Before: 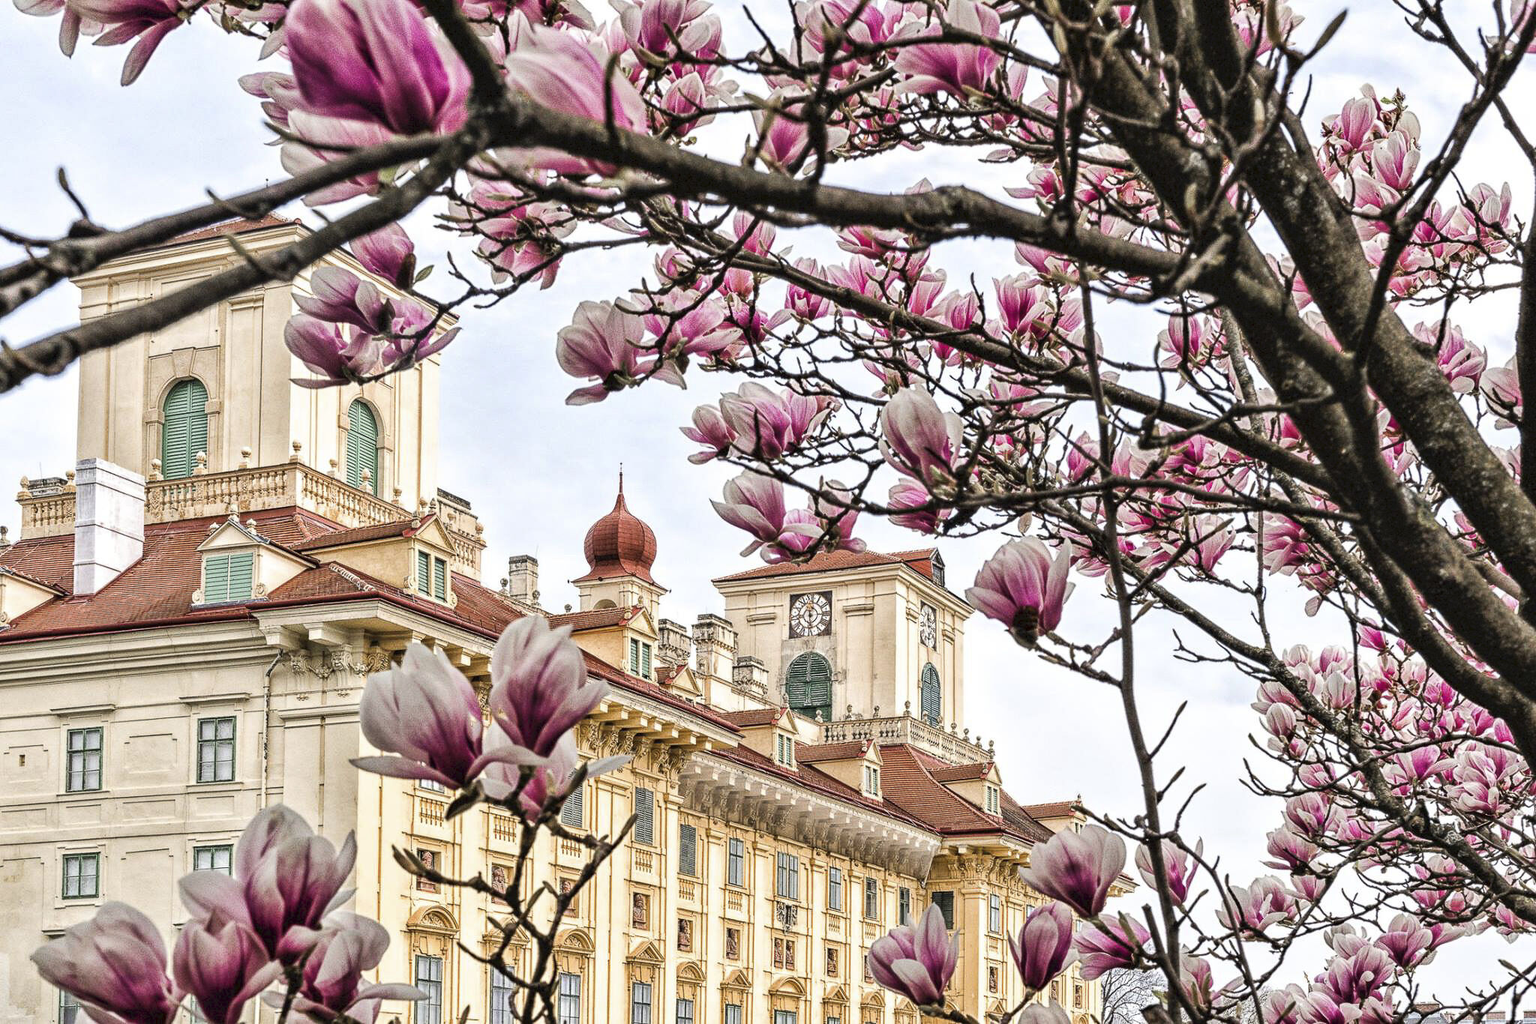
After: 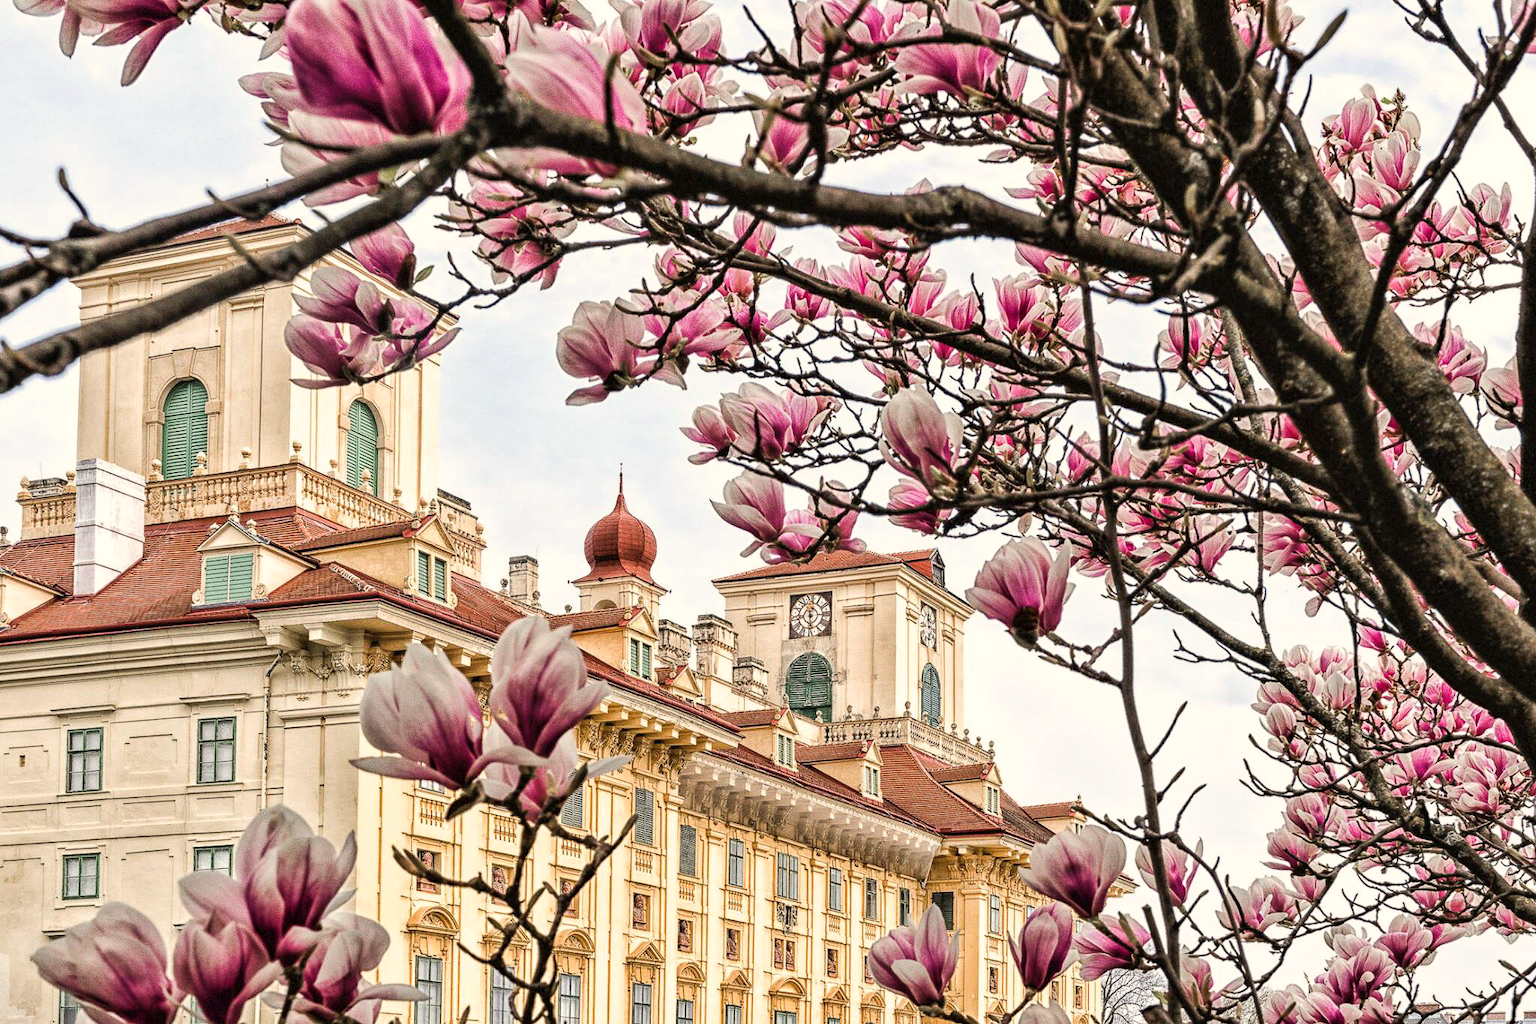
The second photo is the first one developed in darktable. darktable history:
color calibration: x 0.334, y 0.348, temperature 5460.91 K
